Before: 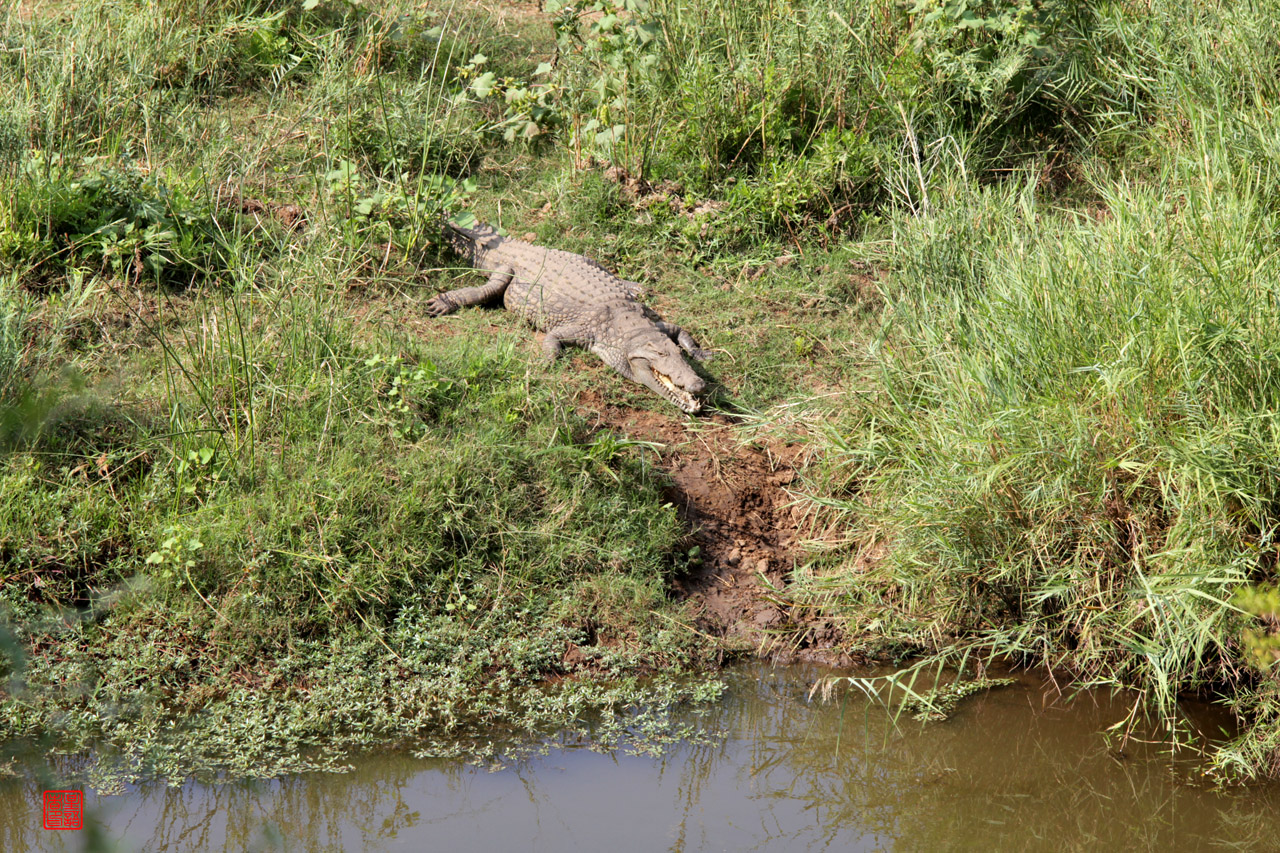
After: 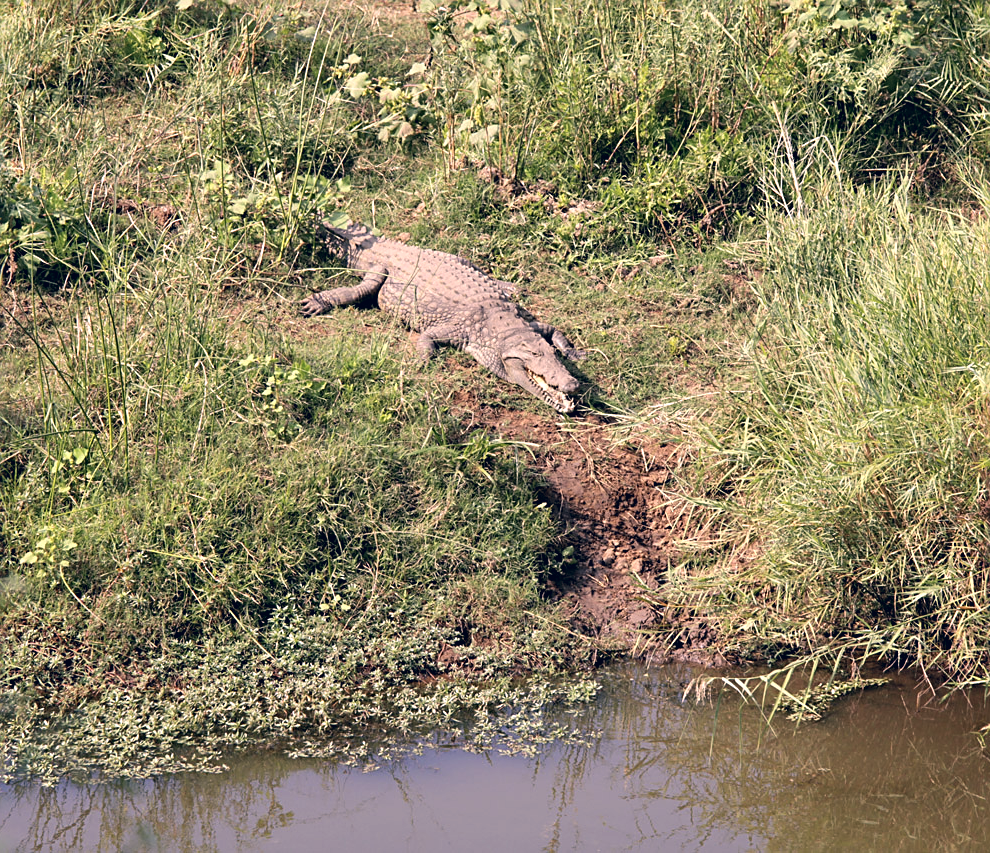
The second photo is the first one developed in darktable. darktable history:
crop: left 9.893%, right 12.706%
color correction: highlights a* 14.34, highlights b* 5.79, shadows a* -5.14, shadows b* -15.2, saturation 0.843
sharpen: on, module defaults
levels: levels [0, 0.476, 0.951]
